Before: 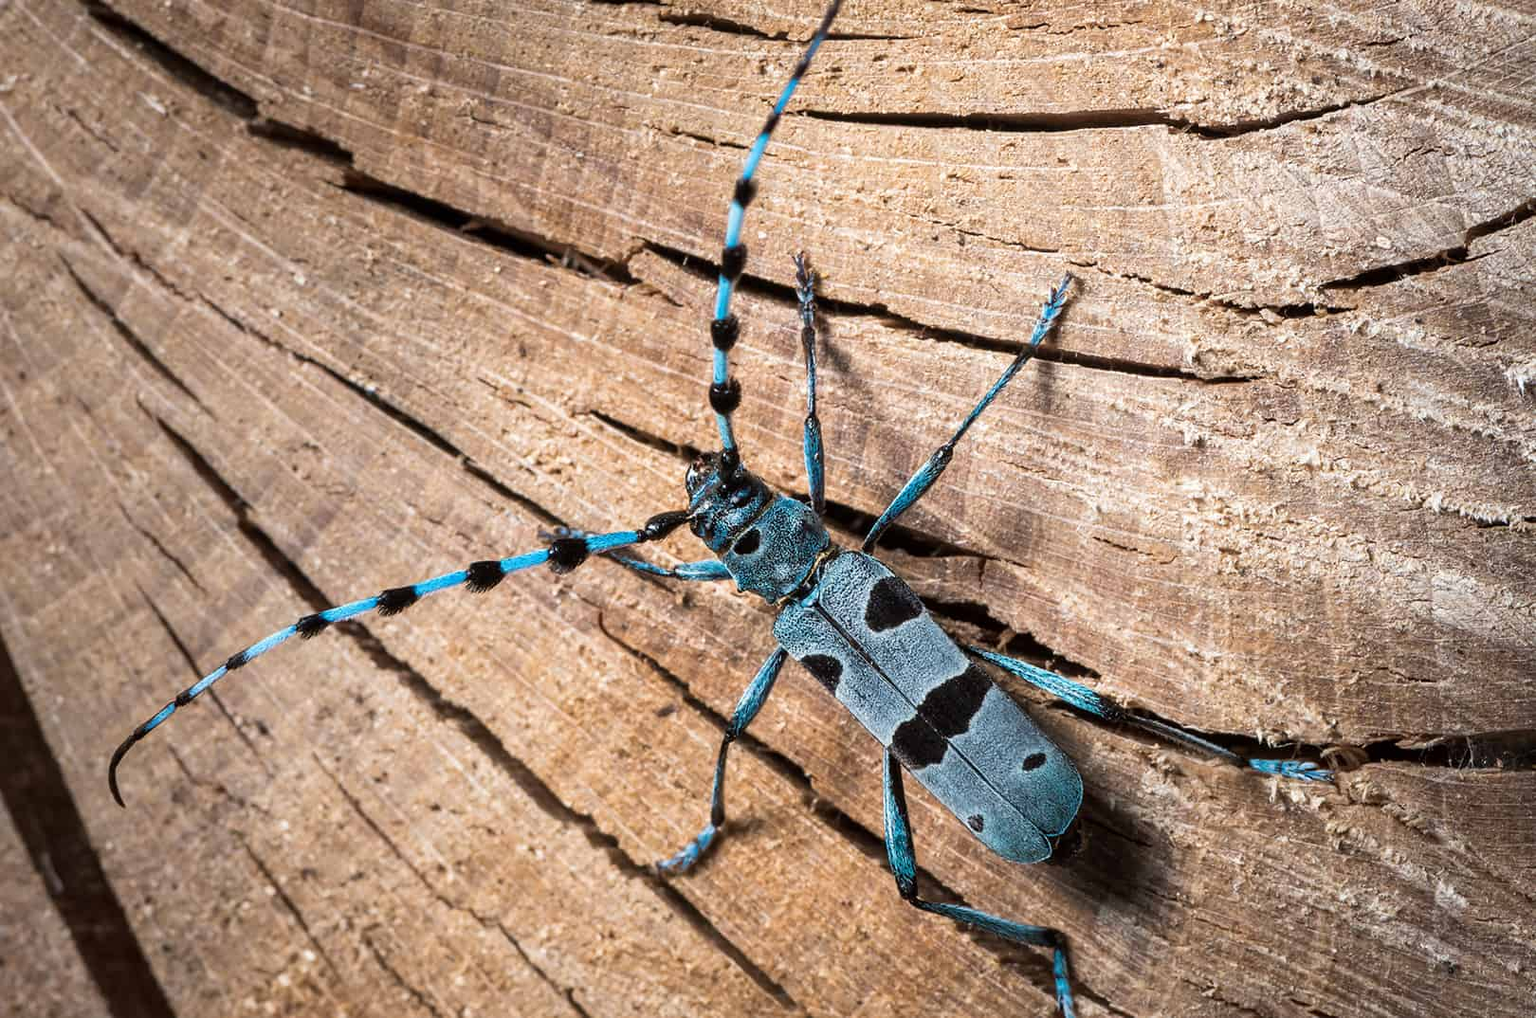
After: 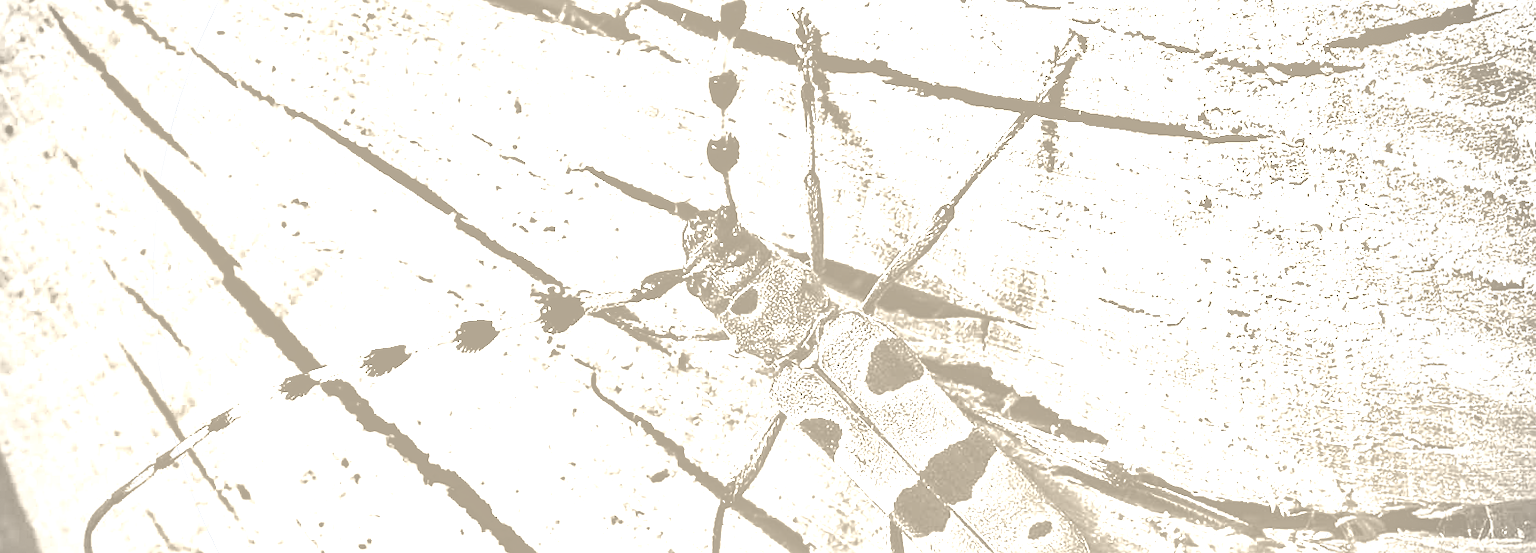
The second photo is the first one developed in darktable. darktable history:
vignetting: dithering 8-bit output, unbound false
exposure: black level correction 0, exposure 1.625 EV, compensate exposure bias true, compensate highlight preservation false
colorize: hue 36°, saturation 71%, lightness 80.79%
sharpen: on, module defaults
crop and rotate: top 23.043%, bottom 23.437%
contrast brightness saturation: contrast 0.15, brightness 0.05
shadows and highlights: white point adjustment 0.1, highlights -70, soften with gaussian
rotate and perspective: rotation 0.226°, lens shift (vertical) -0.042, crop left 0.023, crop right 0.982, crop top 0.006, crop bottom 0.994
